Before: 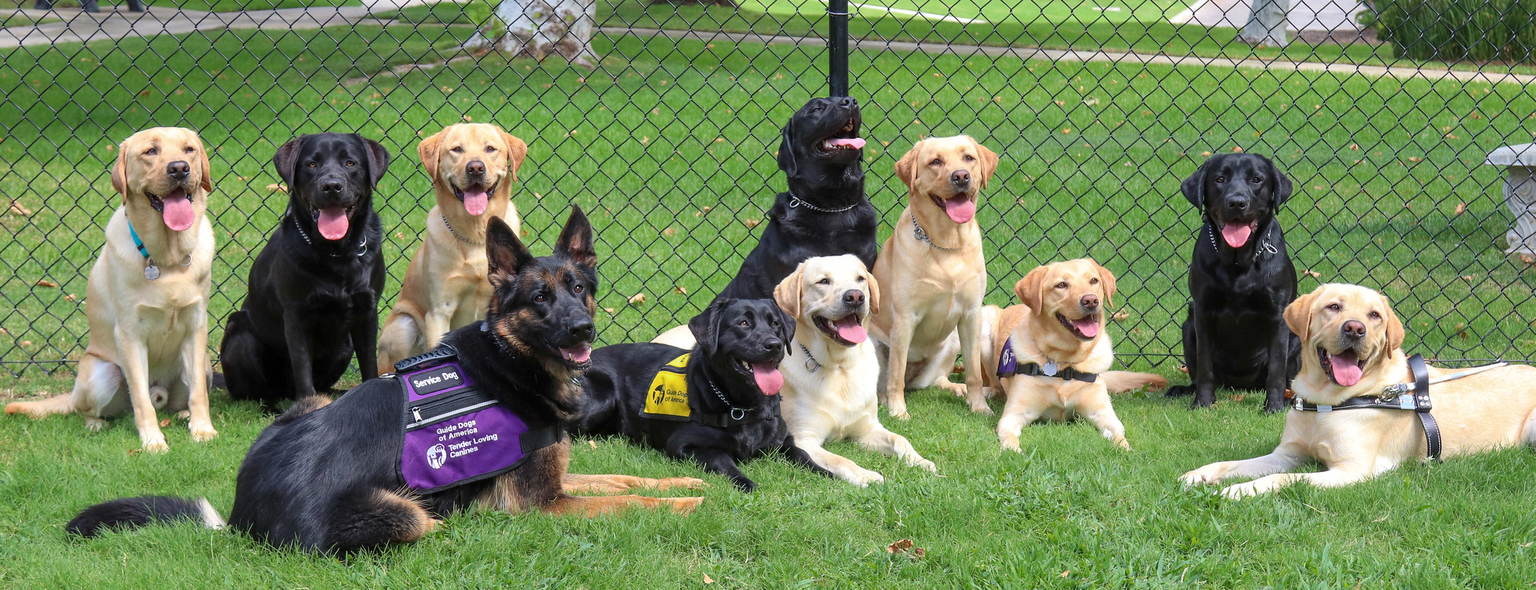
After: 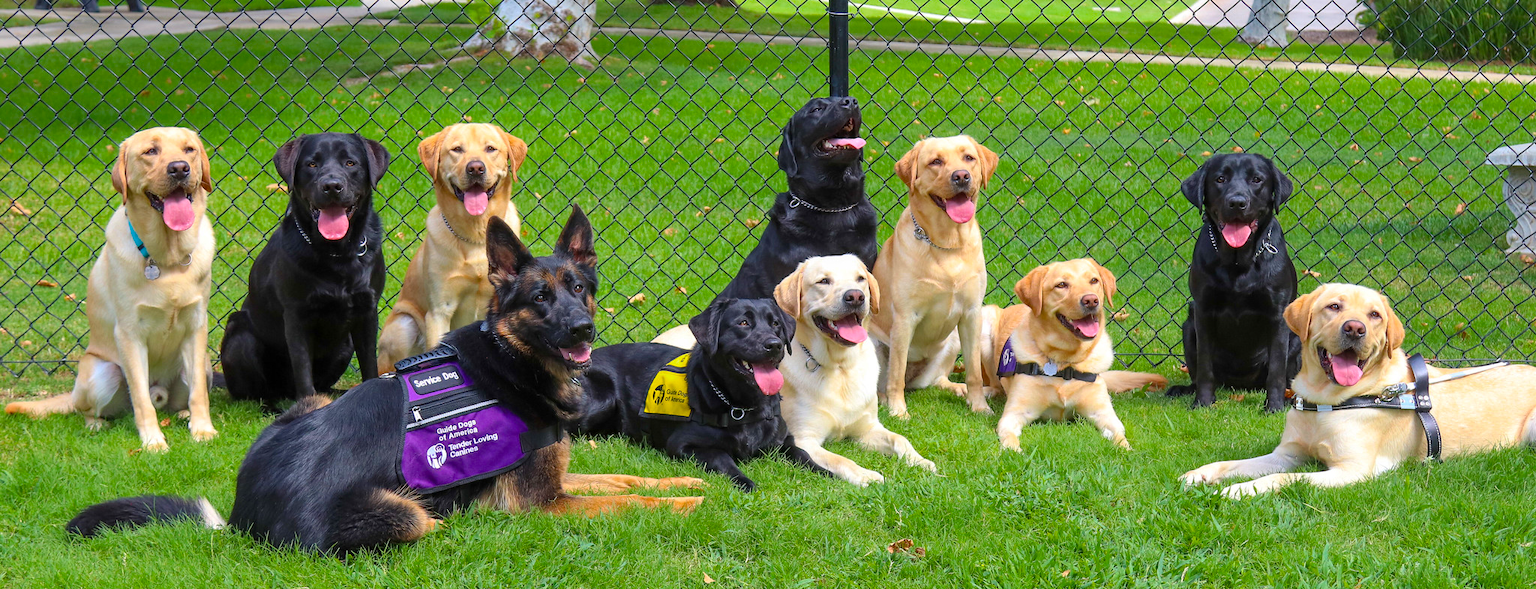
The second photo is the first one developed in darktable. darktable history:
color balance rgb: perceptual saturation grading › global saturation 30.044%, global vibrance 20%
